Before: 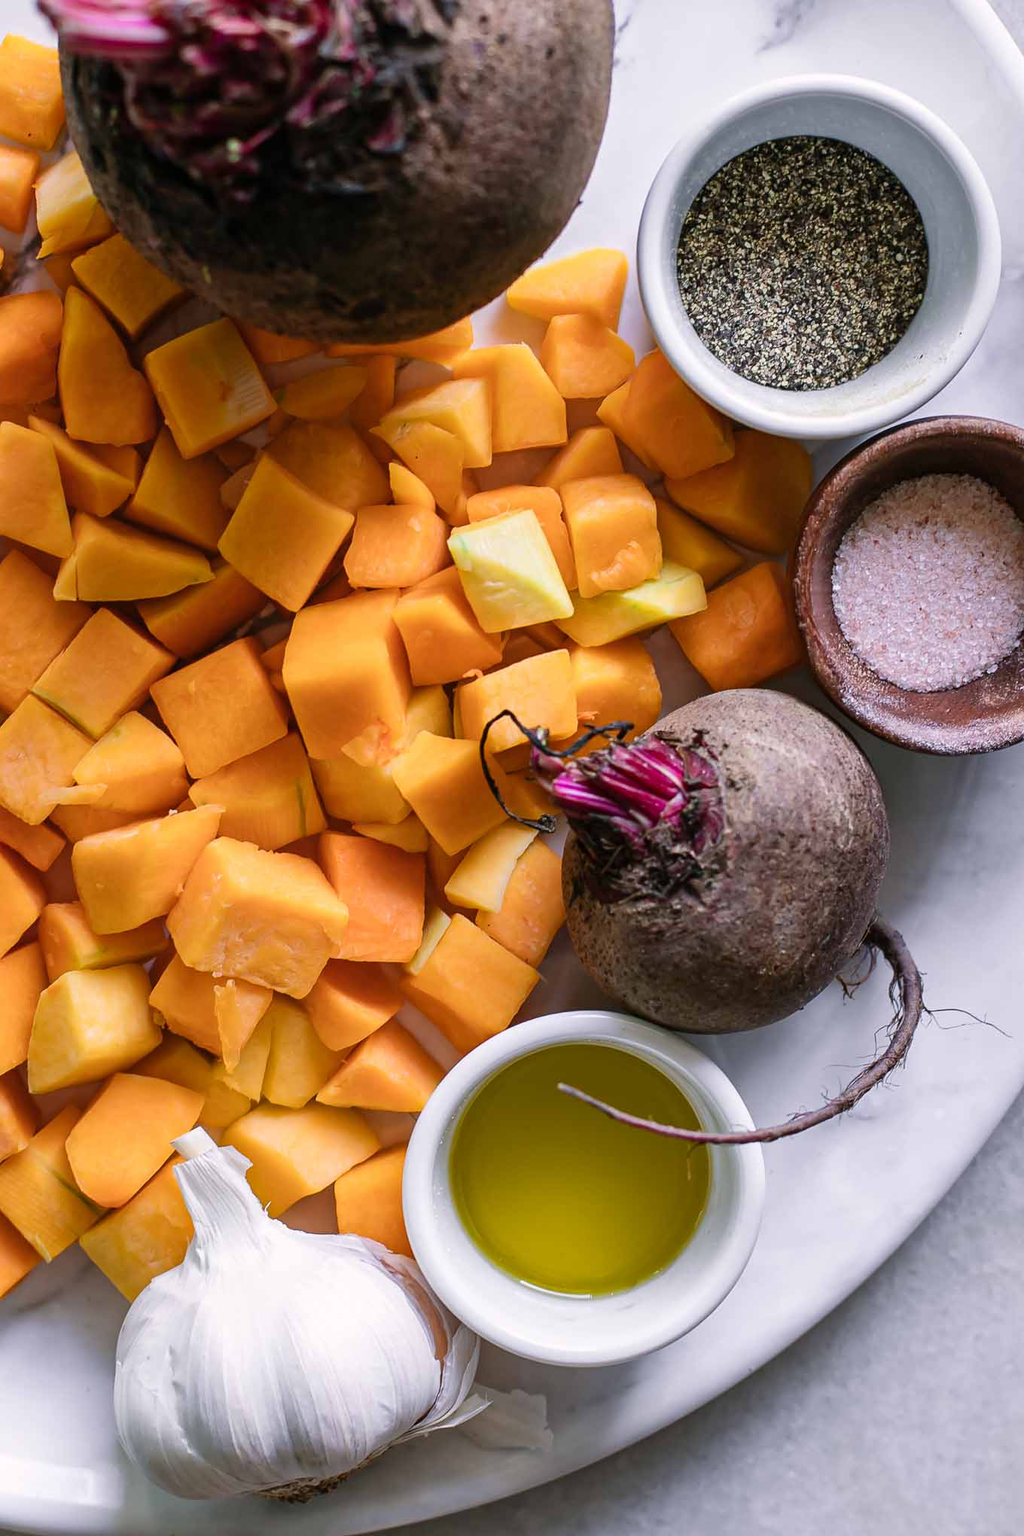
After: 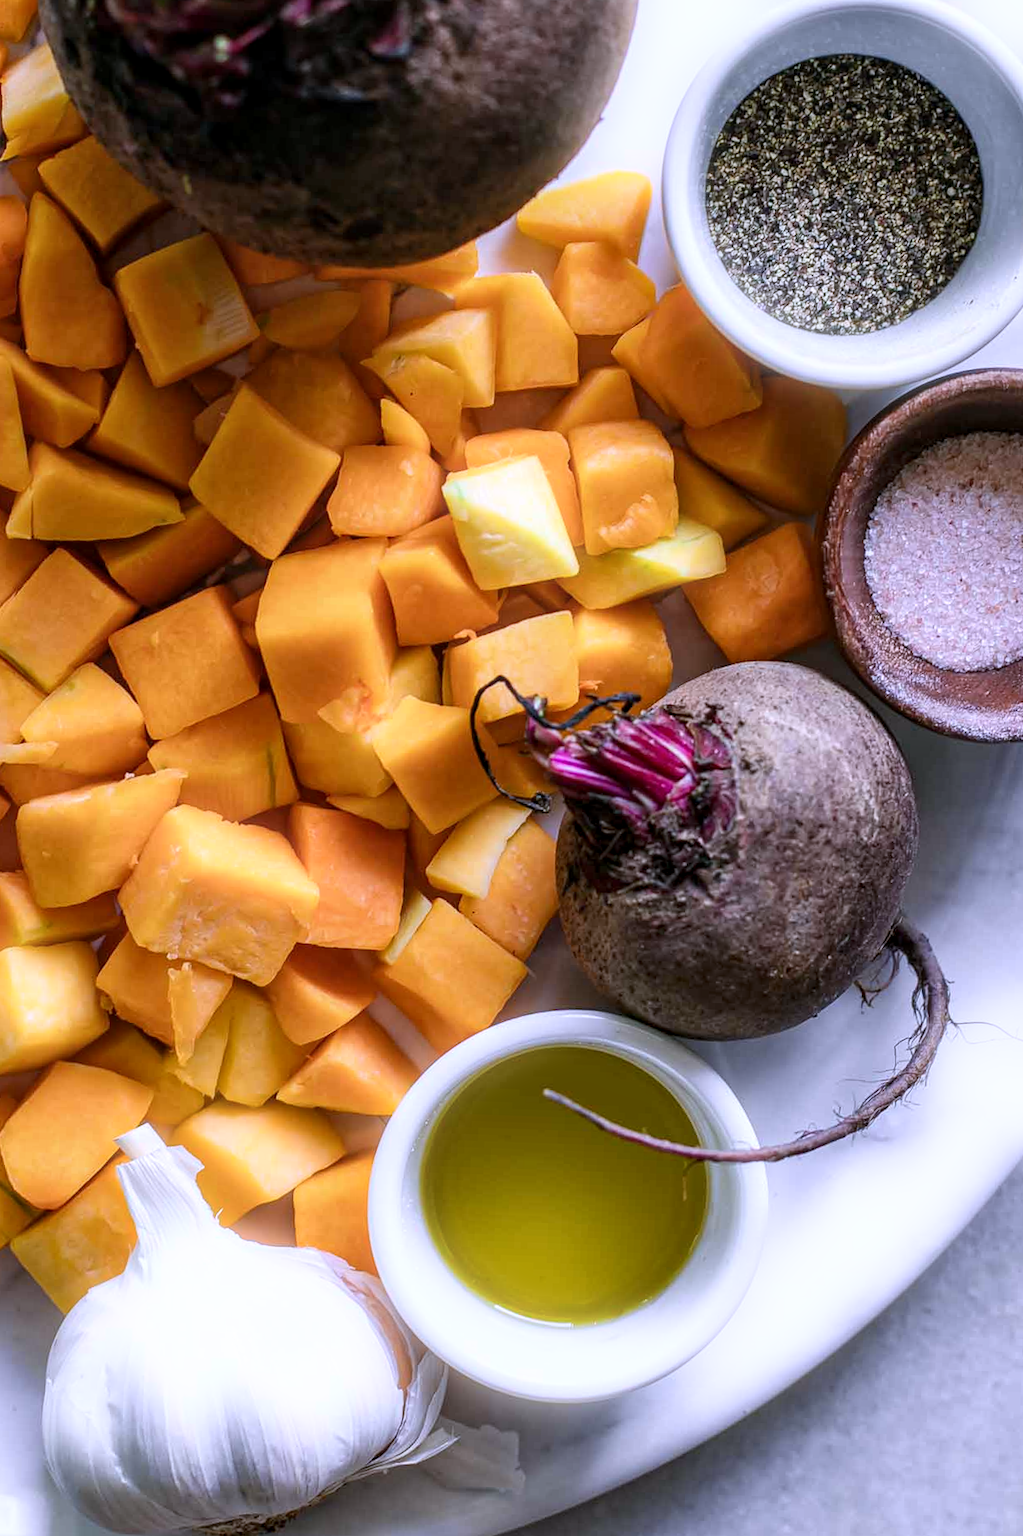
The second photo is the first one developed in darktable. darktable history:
white balance: red 0.967, blue 1.119, emerald 0.756
local contrast: on, module defaults
crop and rotate: angle -1.96°, left 3.097%, top 4.154%, right 1.586%, bottom 0.529%
bloom: size 5%, threshold 95%, strength 15%
